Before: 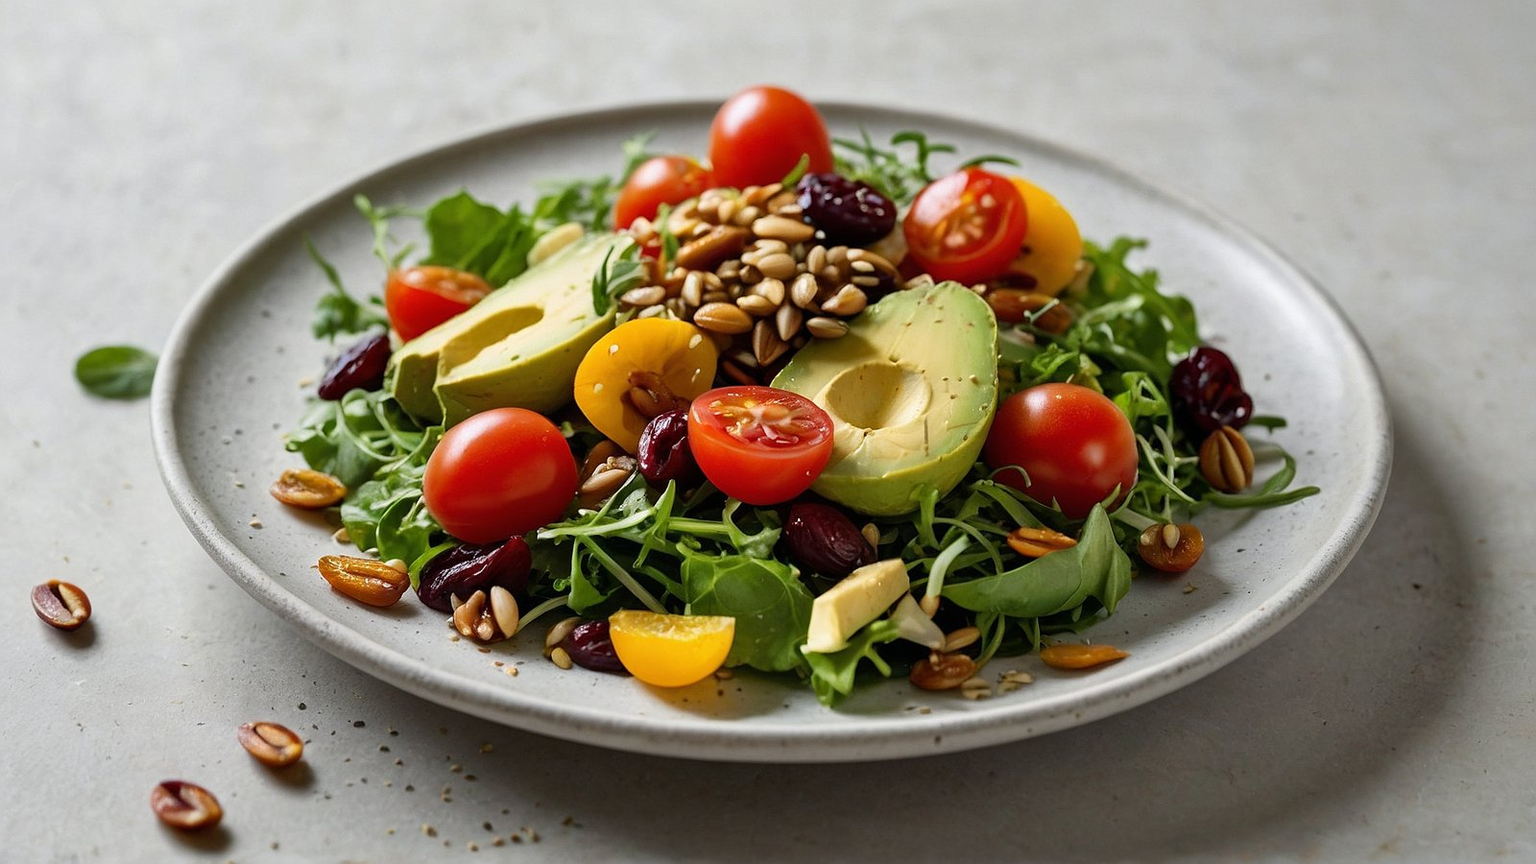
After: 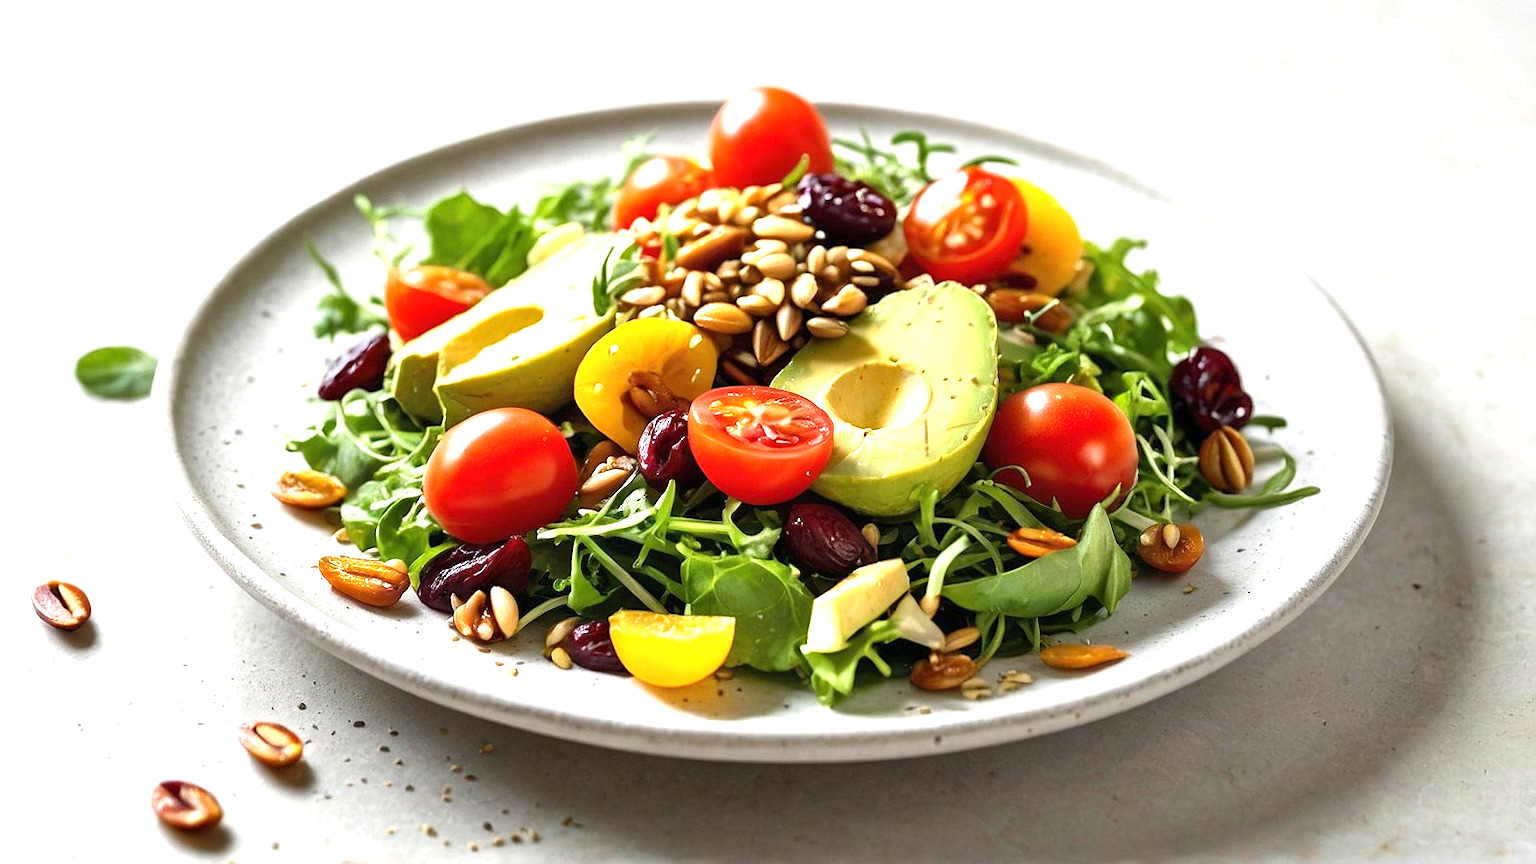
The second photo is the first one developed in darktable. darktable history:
exposure: exposure 1.234 EV, compensate exposure bias true, compensate highlight preservation false
